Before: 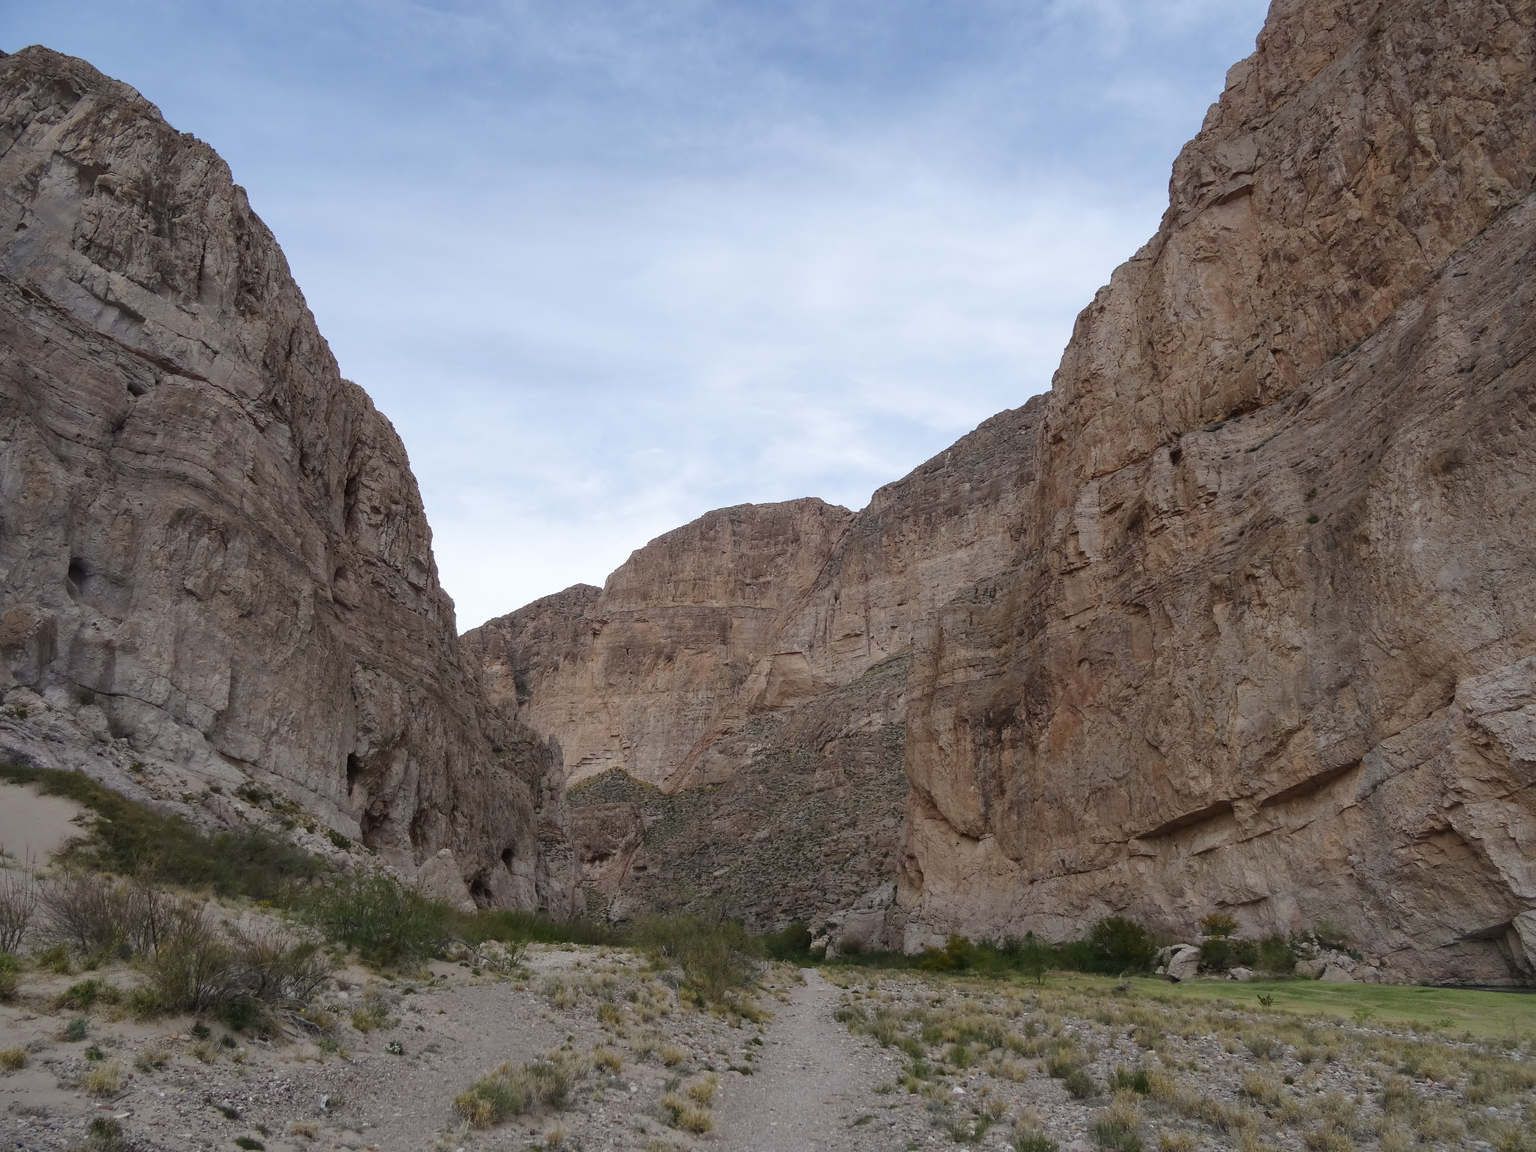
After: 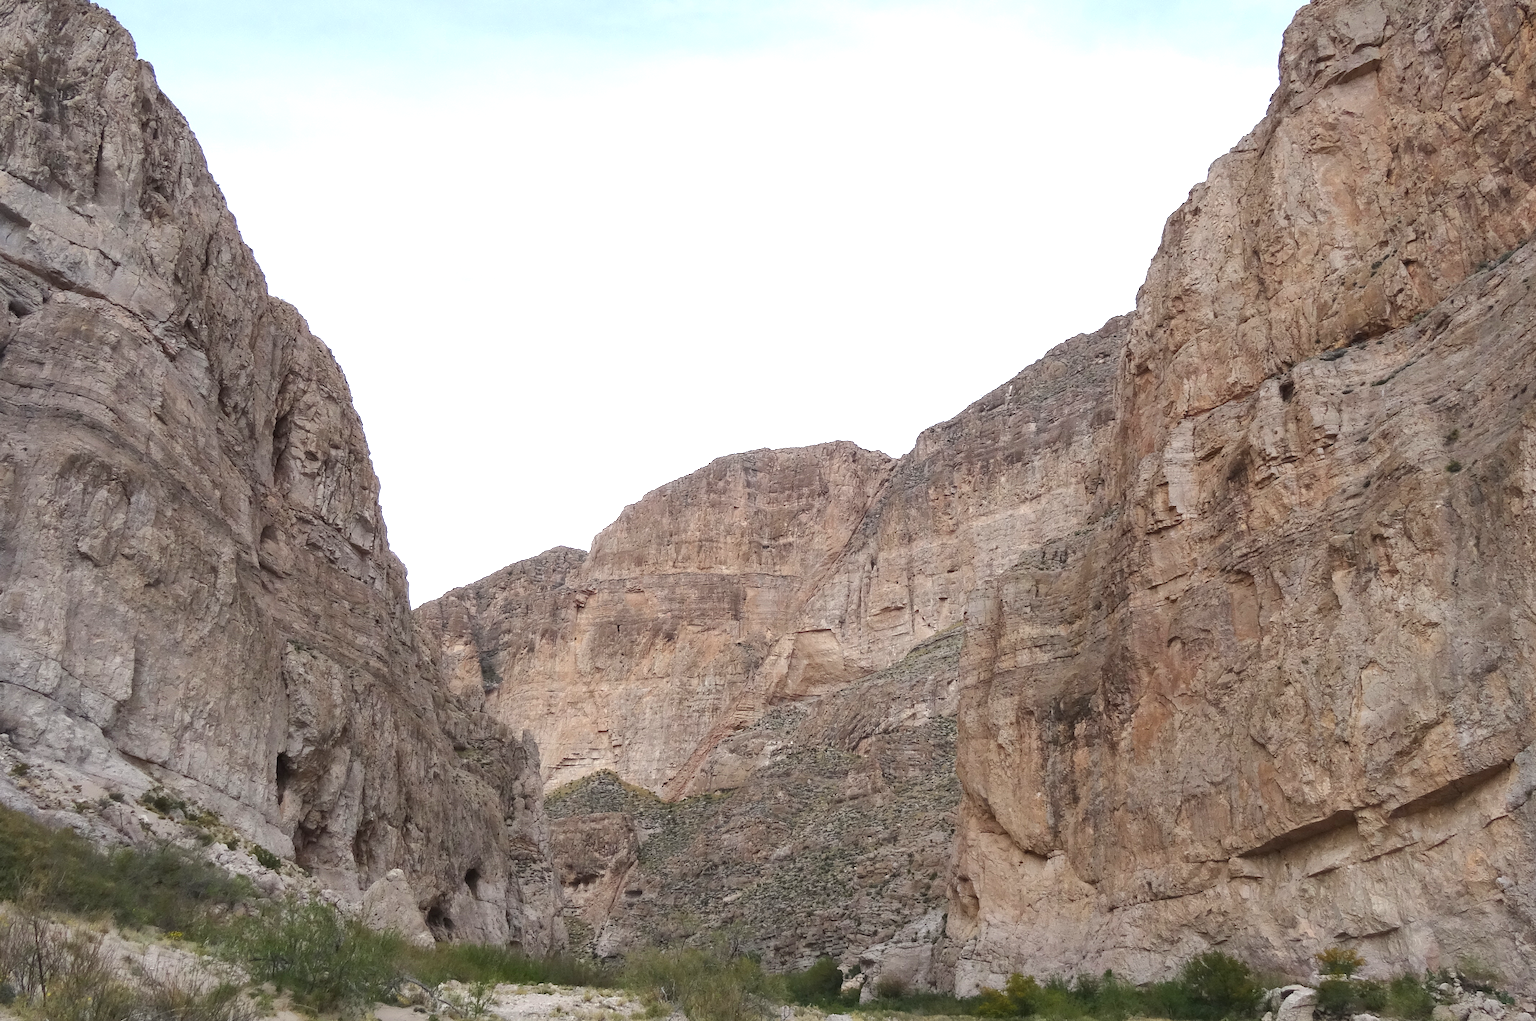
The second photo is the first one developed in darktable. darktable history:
exposure: black level correction 0, exposure 1 EV, compensate highlight preservation false
crop: left 7.856%, top 11.836%, right 10.12%, bottom 15.387%
